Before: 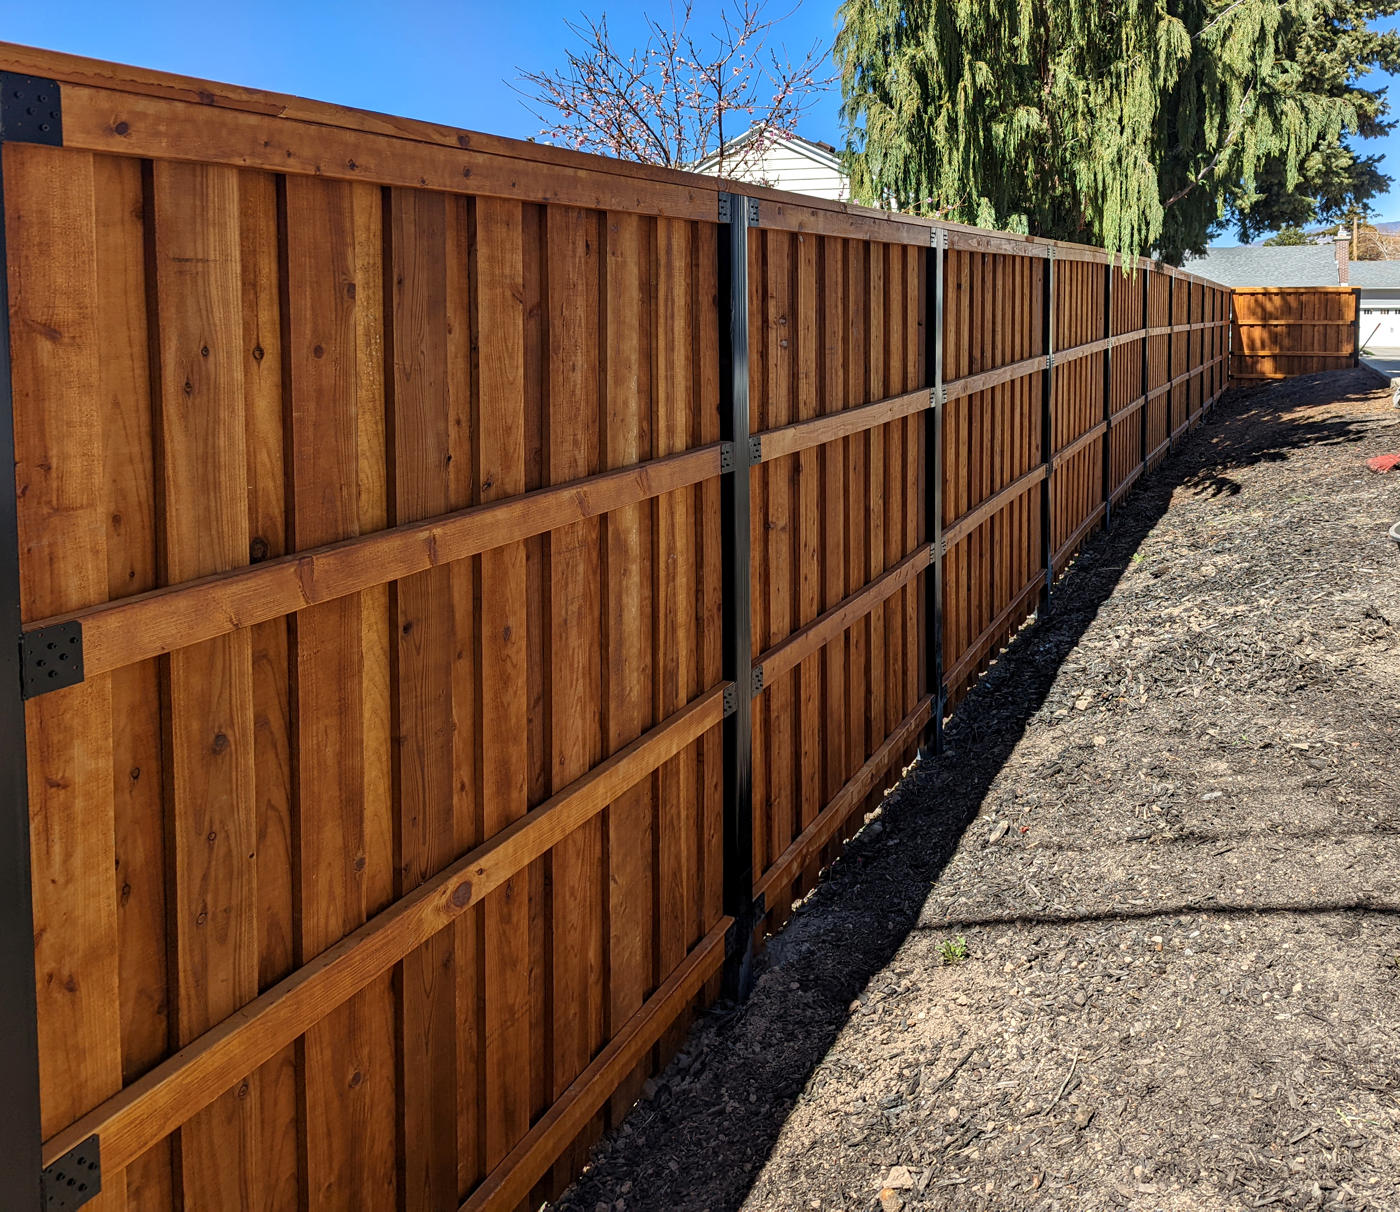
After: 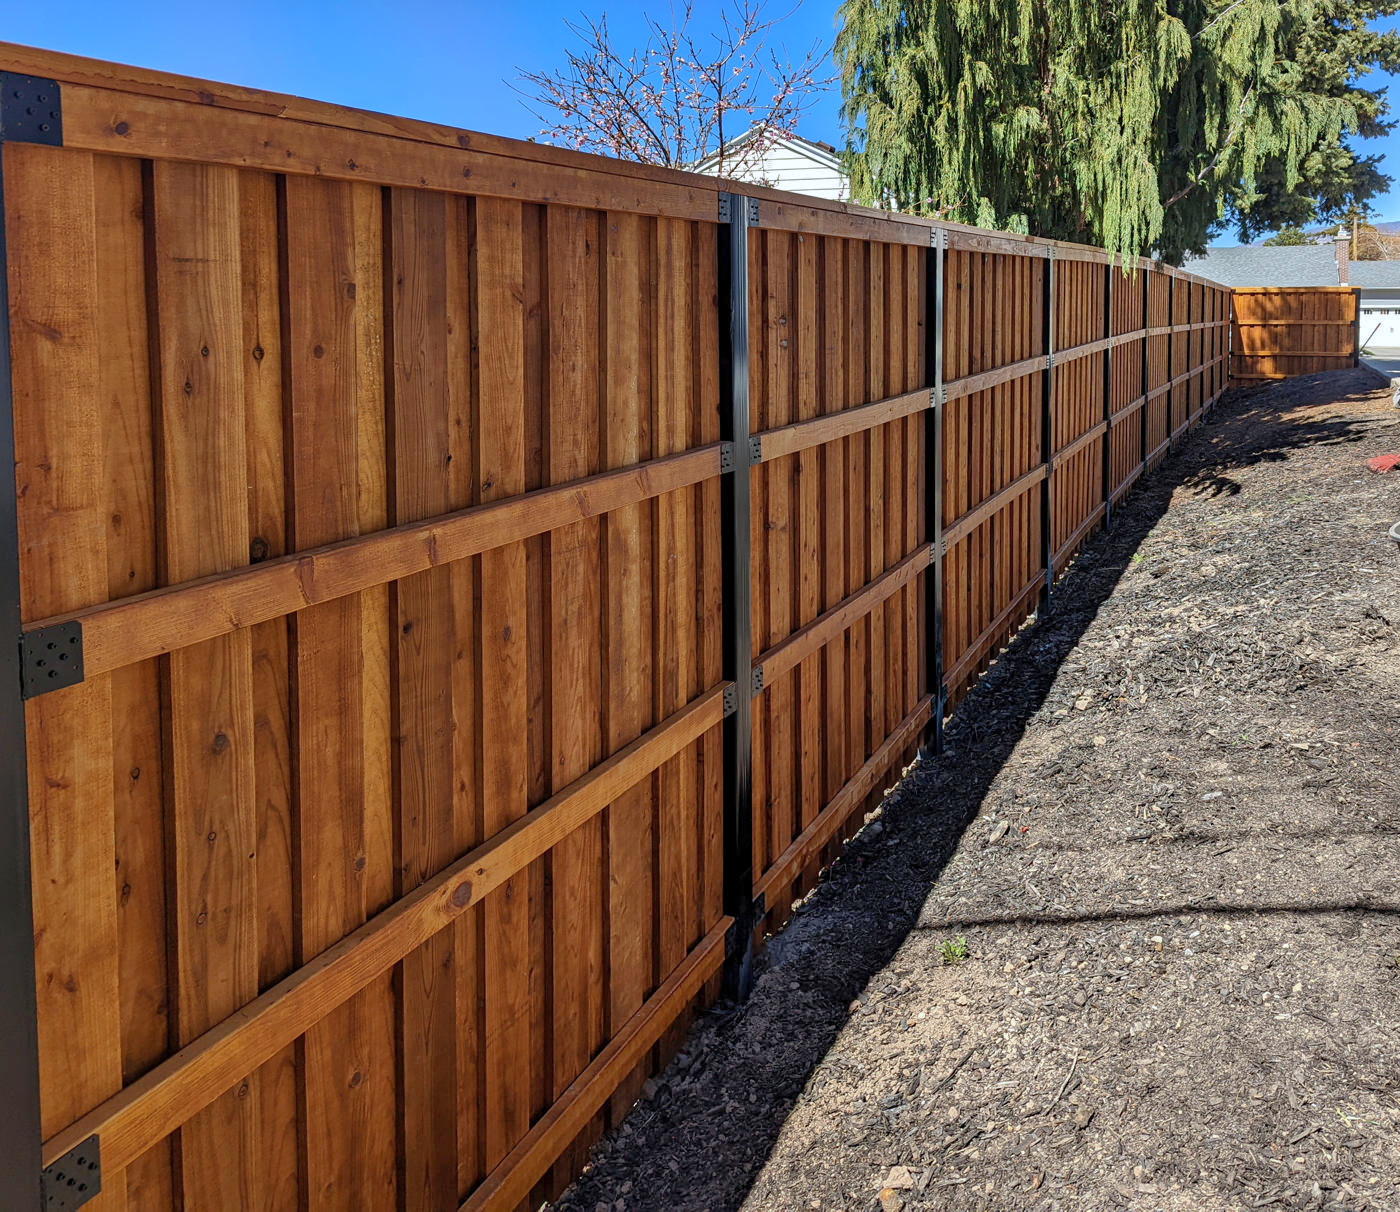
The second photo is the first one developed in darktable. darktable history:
shadows and highlights: on, module defaults
white balance: red 0.974, blue 1.044
